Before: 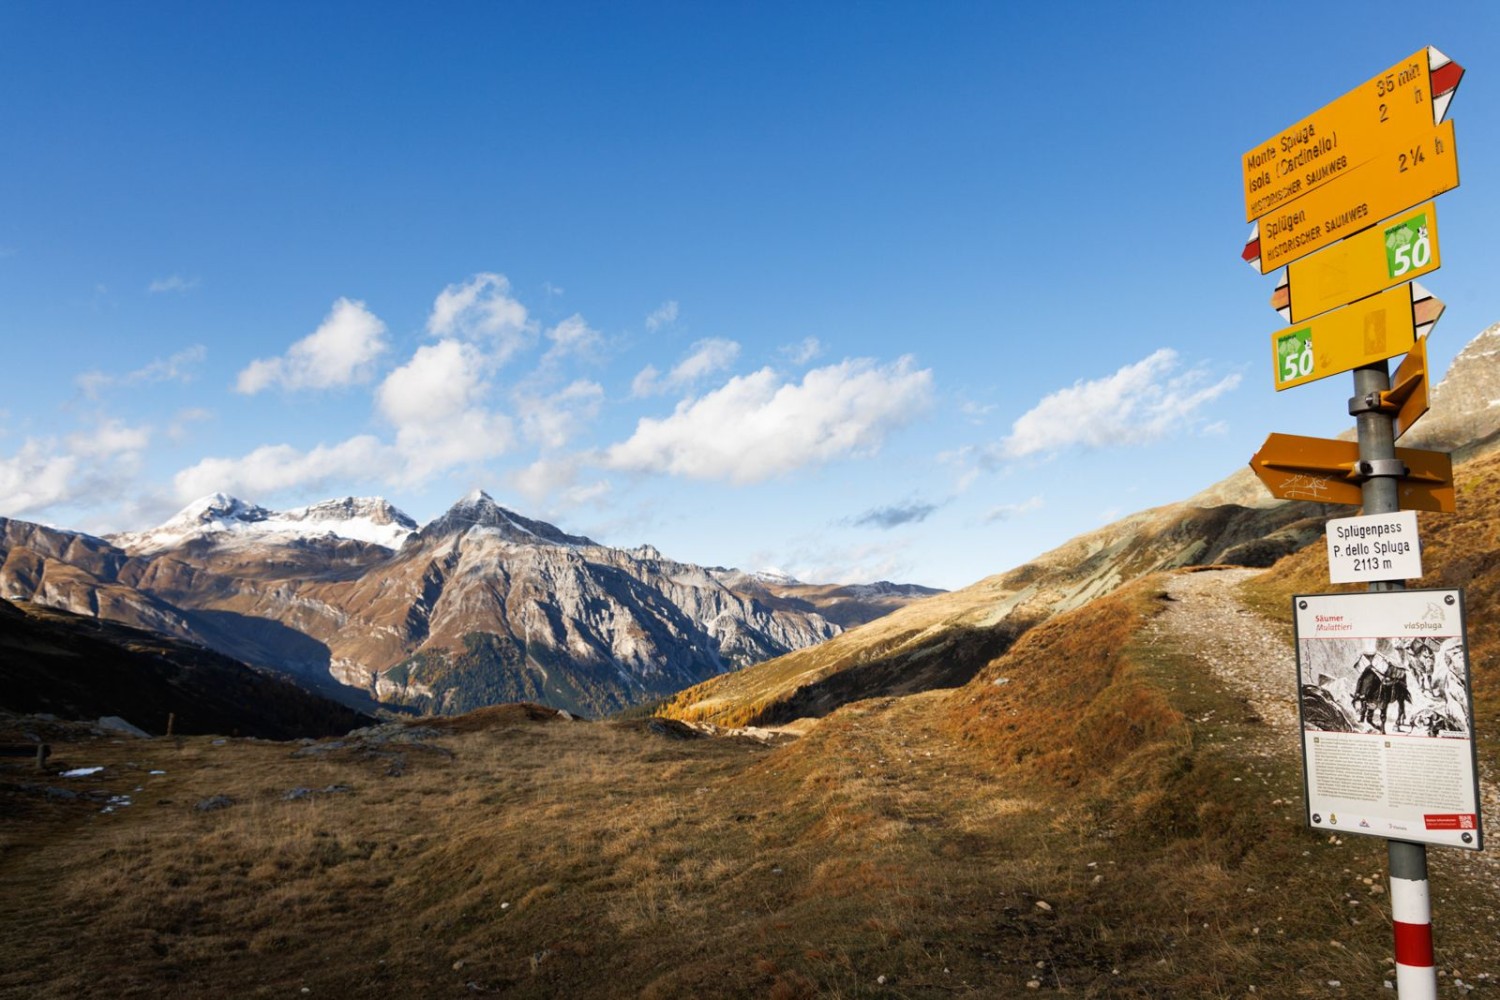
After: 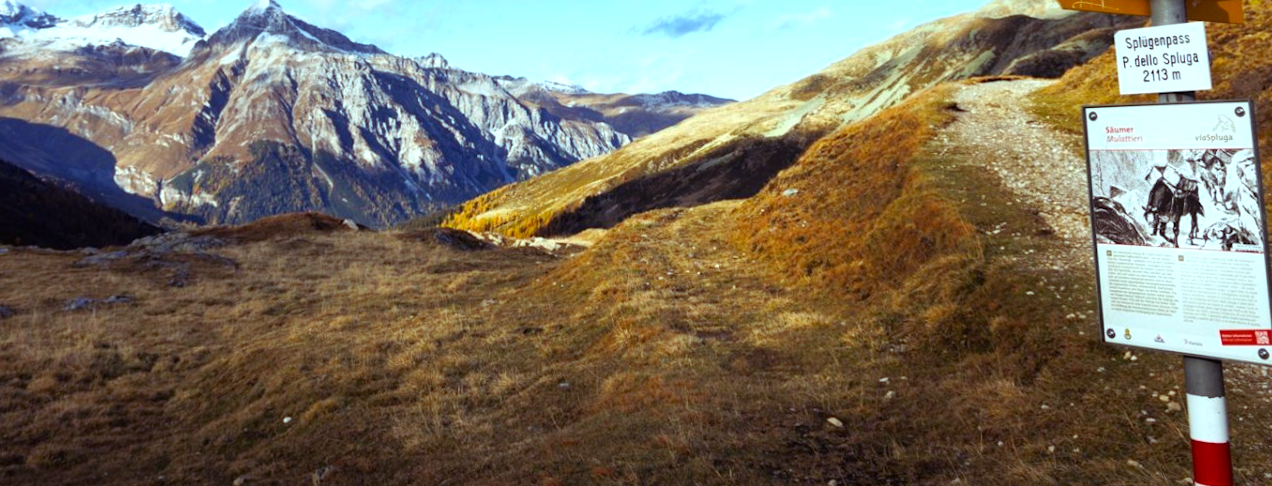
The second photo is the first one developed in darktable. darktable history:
white balance: red 0.954, blue 1.079
exposure: exposure 0.127 EV, compensate highlight preservation false
rotate and perspective: rotation 0.226°, lens shift (vertical) -0.042, crop left 0.023, crop right 0.982, crop top 0.006, crop bottom 0.994
color balance rgb: shadows lift › luminance 0.49%, shadows lift › chroma 6.83%, shadows lift › hue 300.29°, power › hue 208.98°, highlights gain › luminance 20.24%, highlights gain › chroma 2.73%, highlights gain › hue 173.85°, perceptual saturation grading › global saturation 18.05%
crop and rotate: left 13.306%, top 48.129%, bottom 2.928%
